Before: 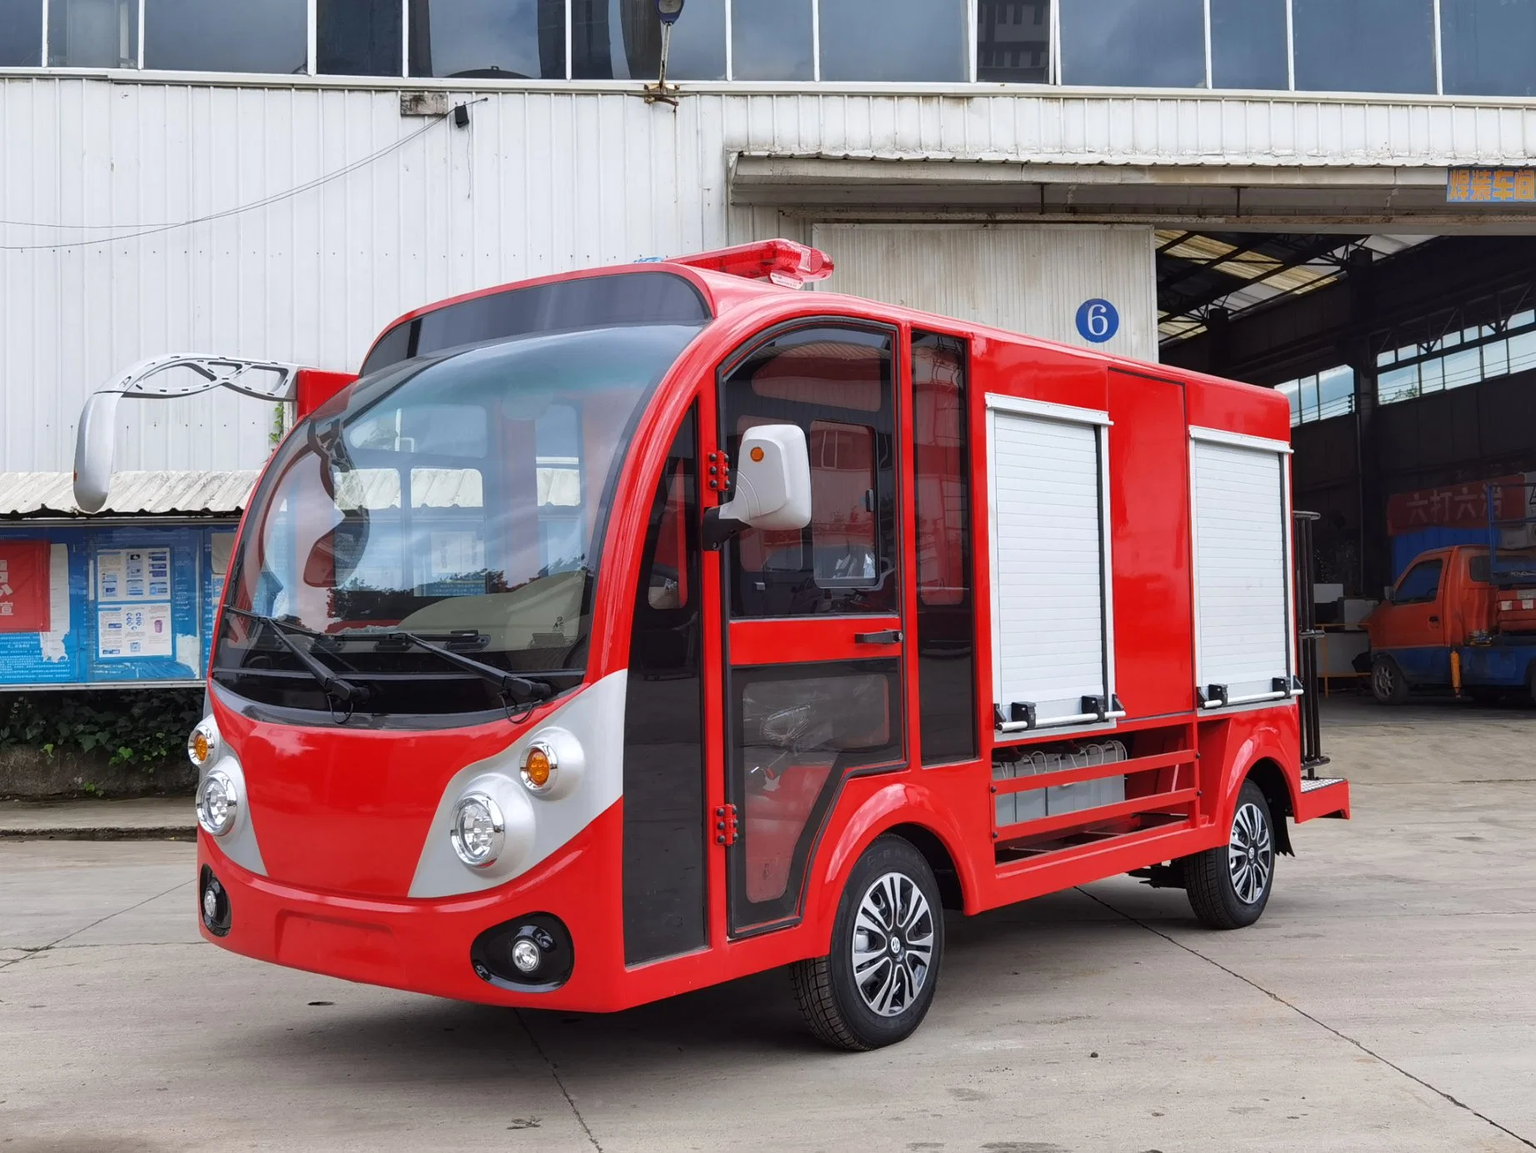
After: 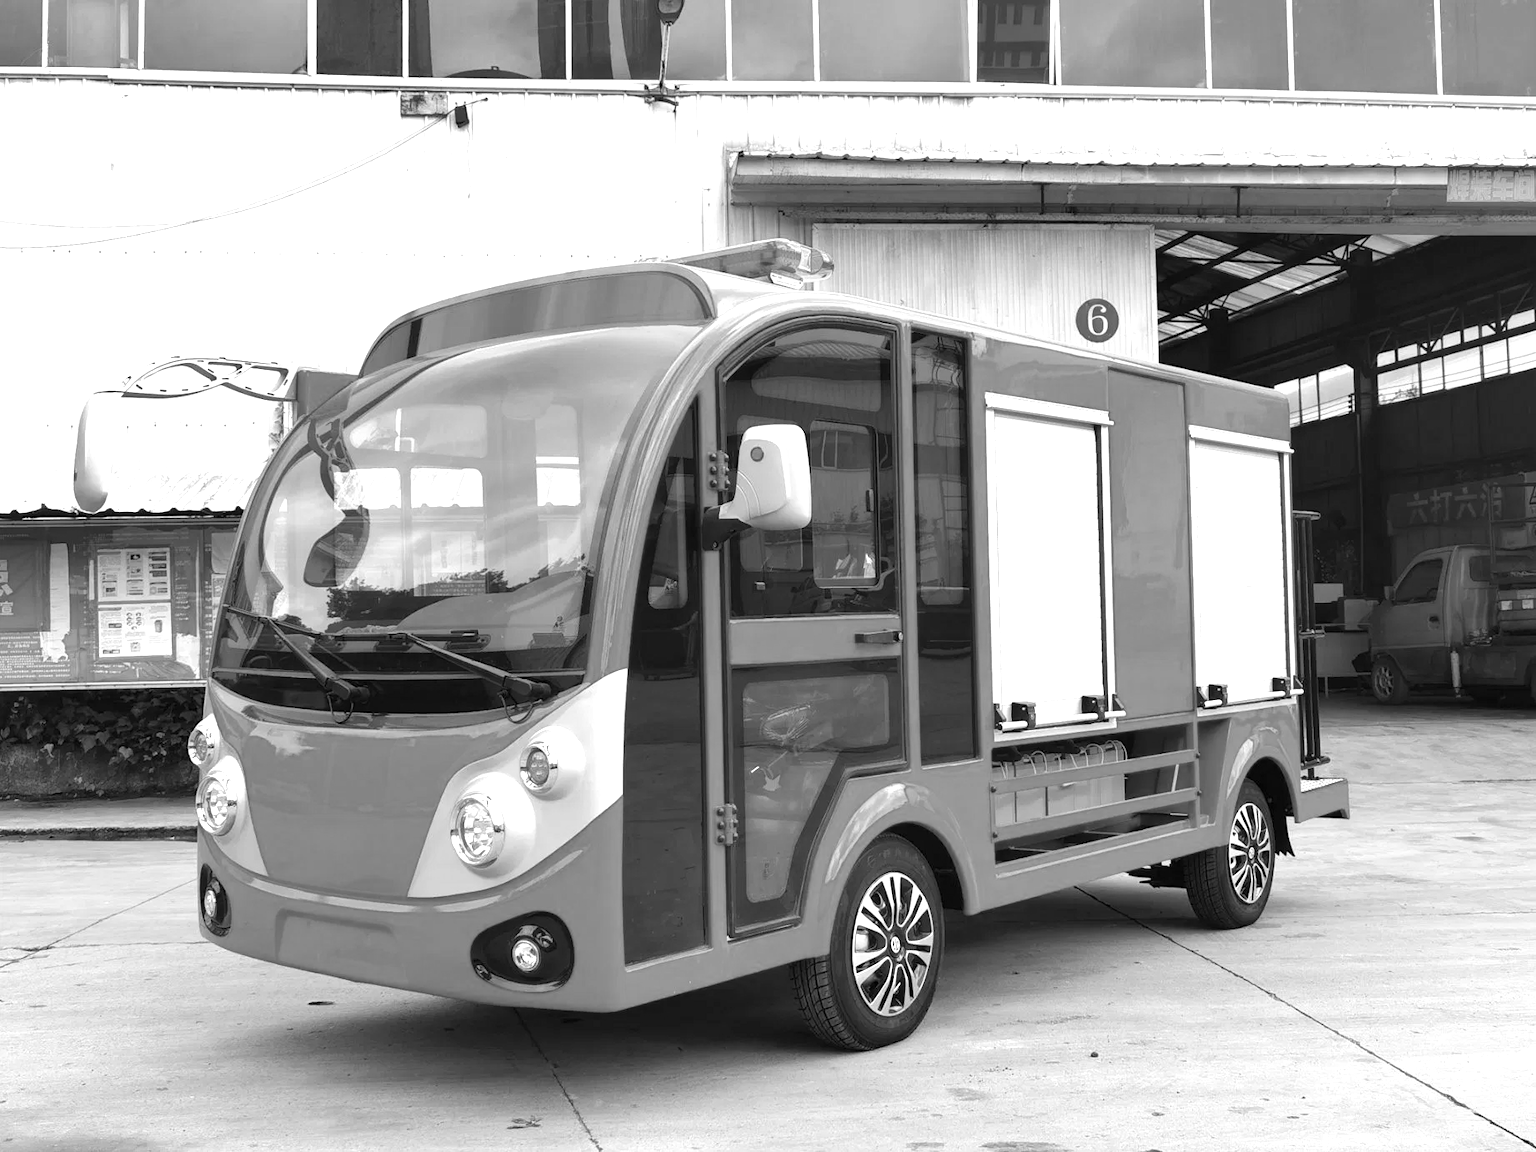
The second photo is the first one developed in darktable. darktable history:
exposure: exposure 0.785 EV, compensate highlight preservation false
contrast brightness saturation: saturation -0.05
color contrast: green-magenta contrast 0, blue-yellow contrast 0
